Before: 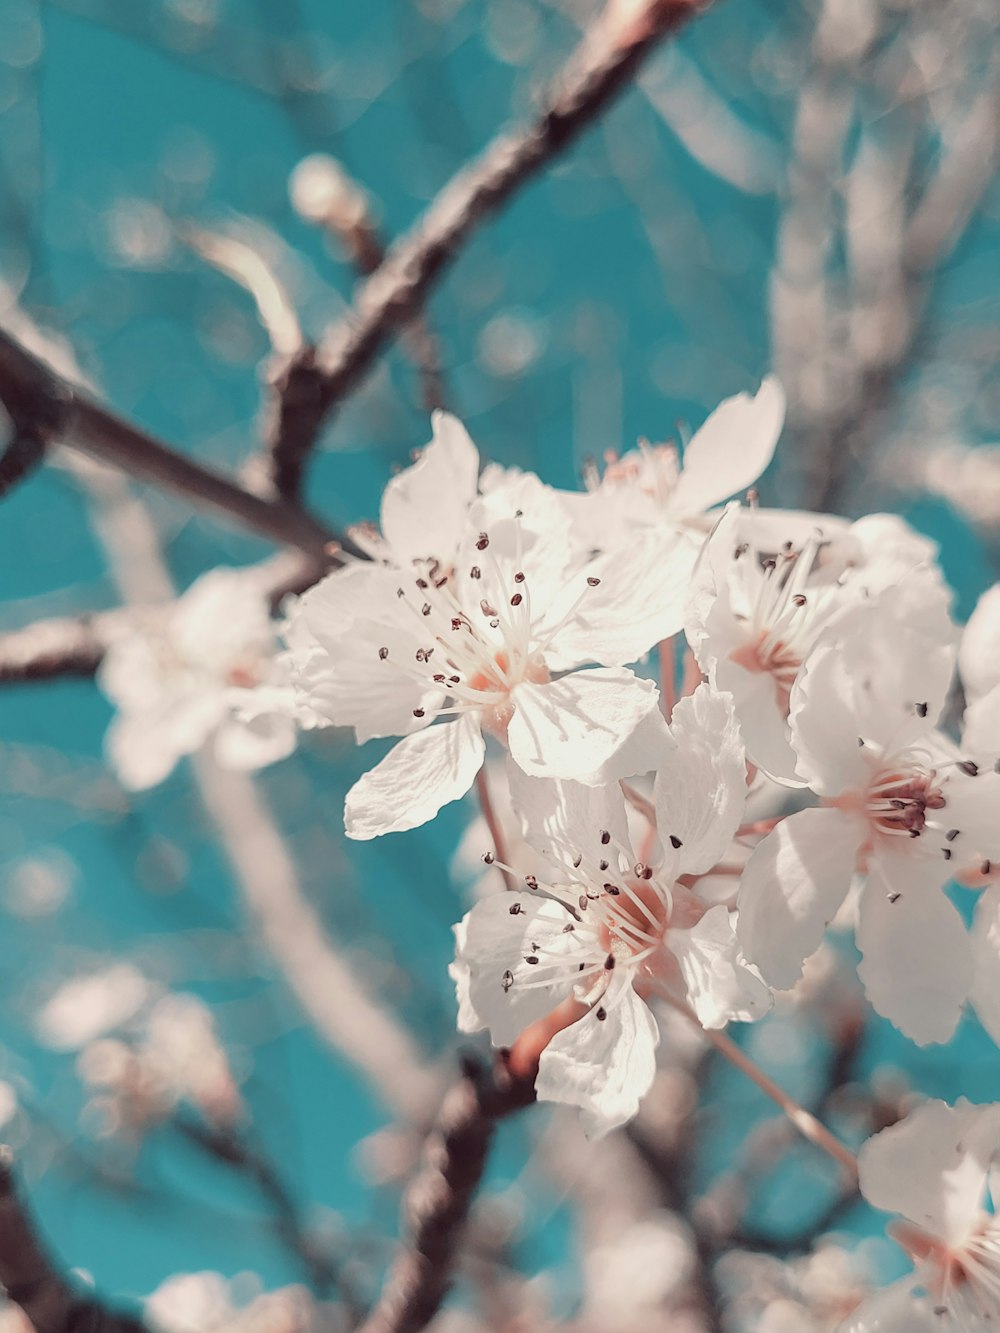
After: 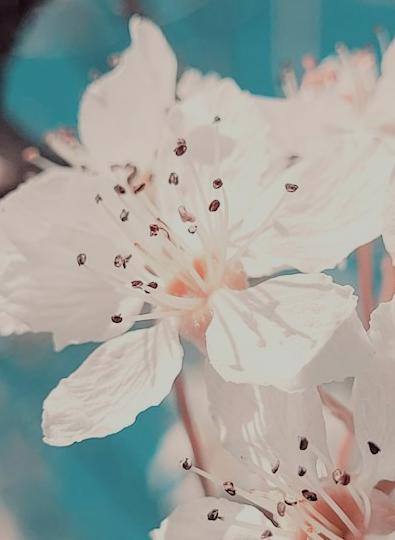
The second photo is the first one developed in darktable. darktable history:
crop: left 30.273%, top 29.593%, right 30.168%, bottom 29.84%
filmic rgb: black relative exposure -7.28 EV, white relative exposure 5.07 EV, hardness 3.22, color science v6 (2022)
